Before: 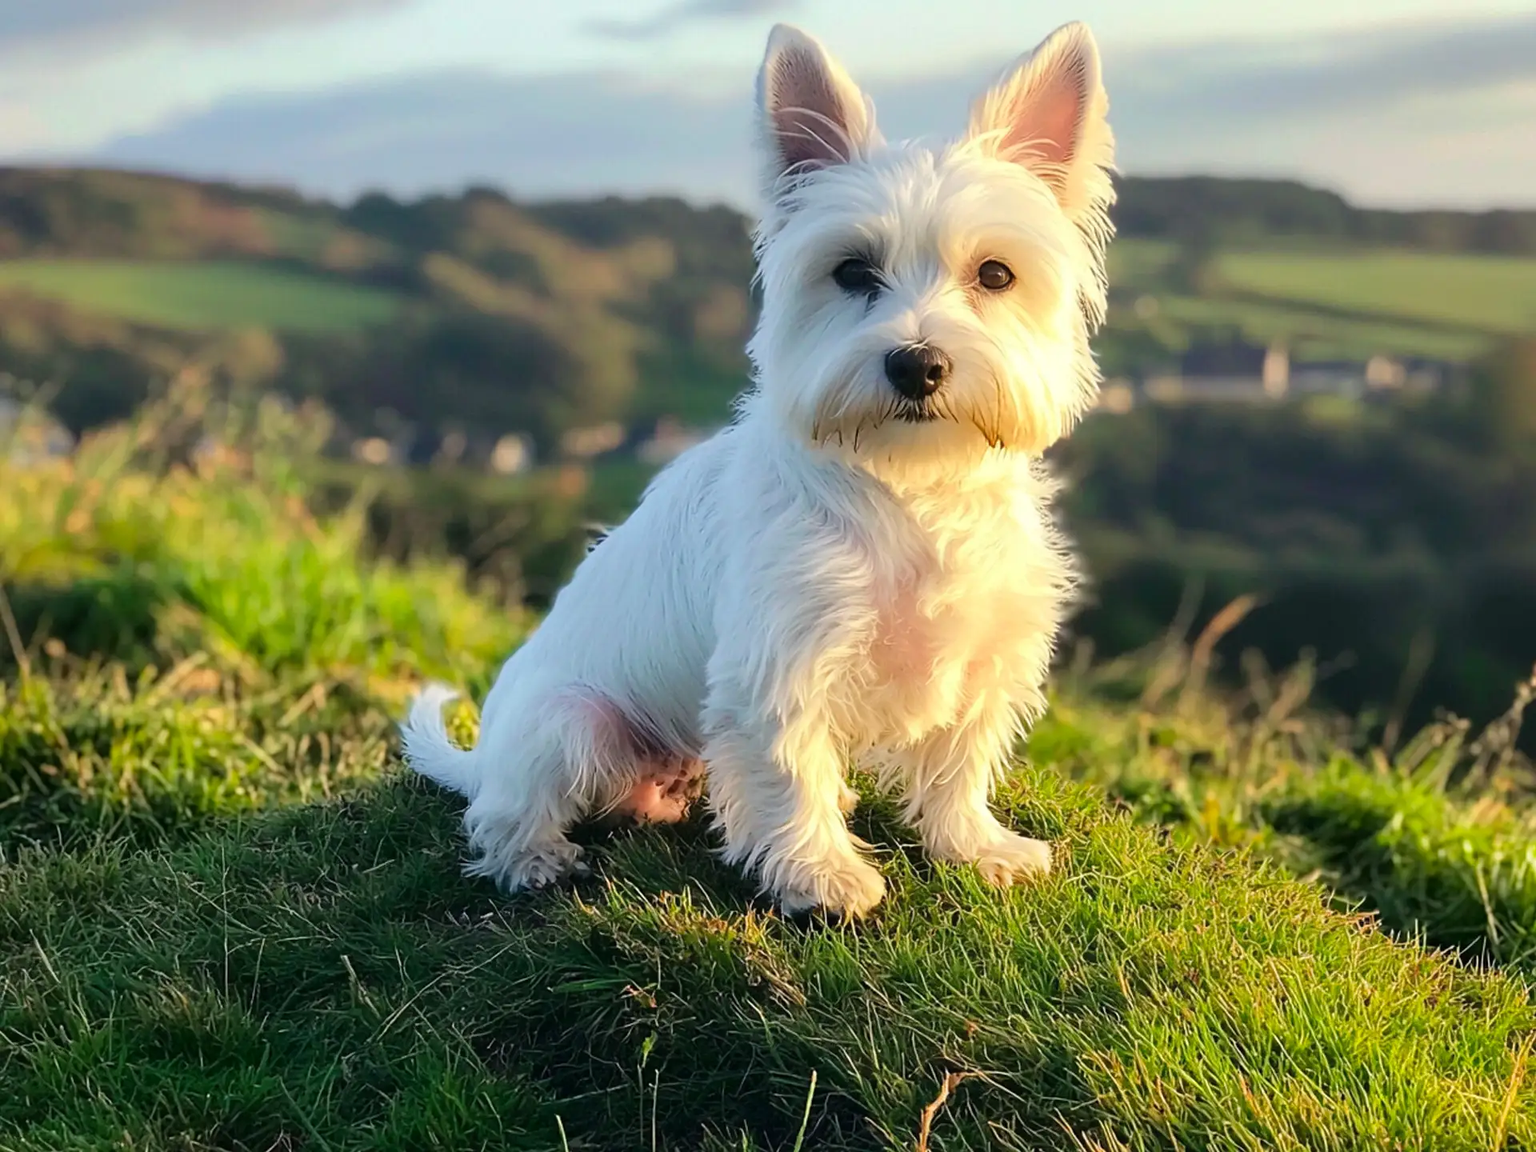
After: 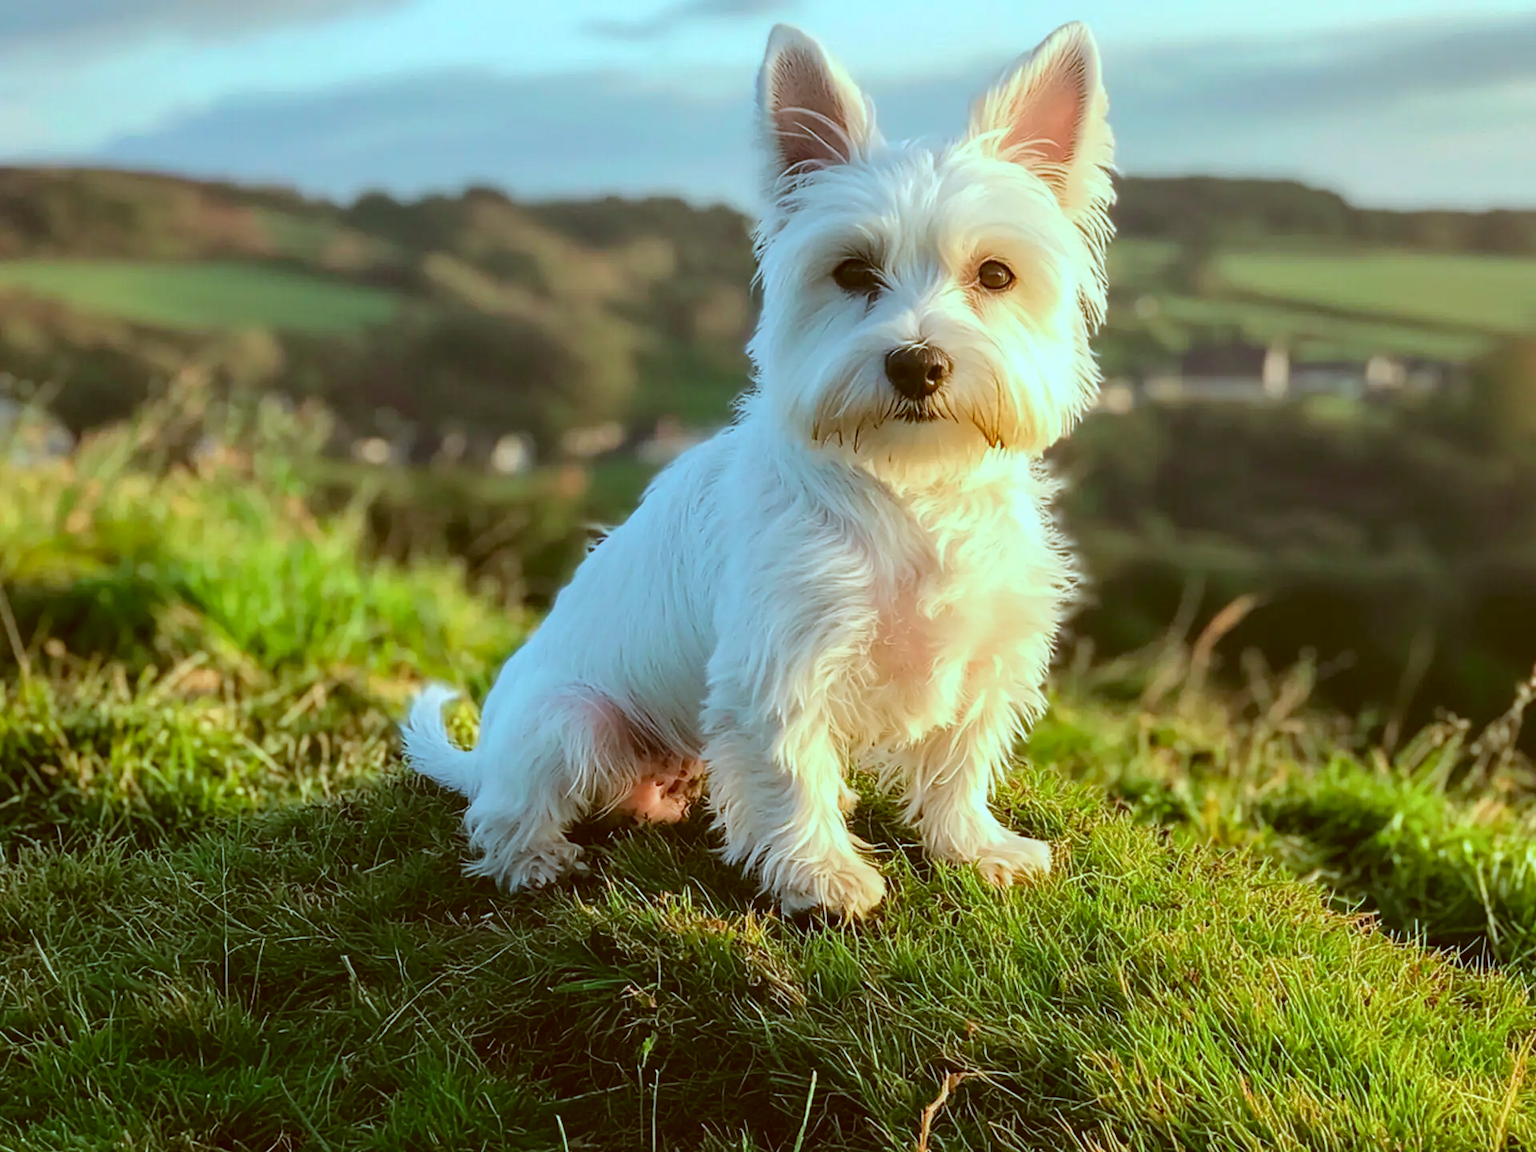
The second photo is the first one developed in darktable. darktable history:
local contrast: detail 110%
color correction: highlights a* -13.98, highlights b* -17.02, shadows a* 10.2, shadows b* 29.07
tone equalizer: on, module defaults
